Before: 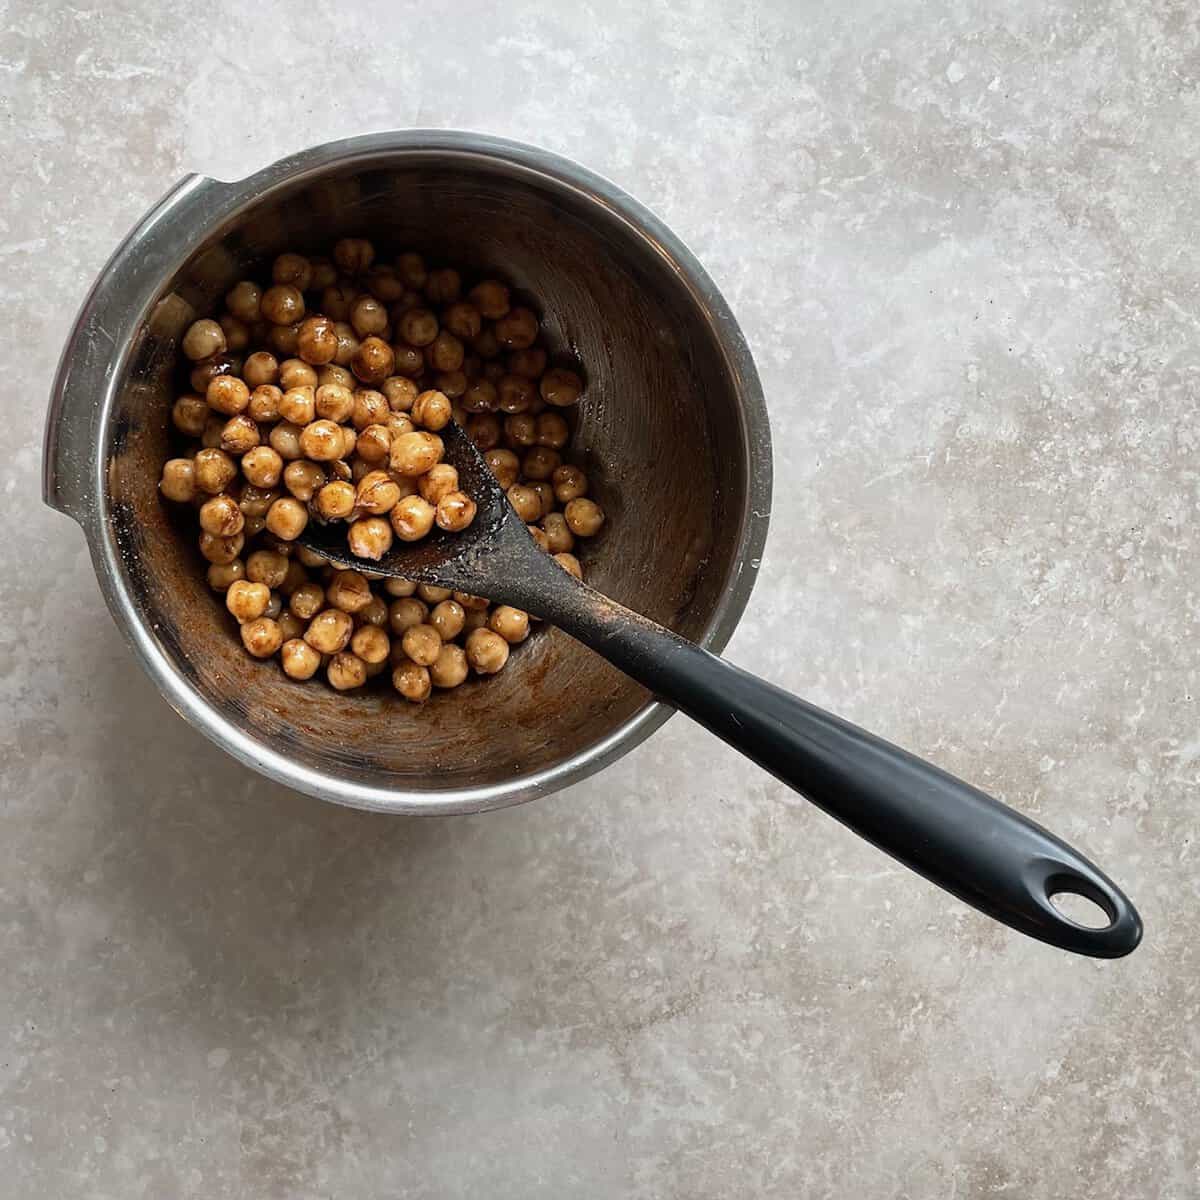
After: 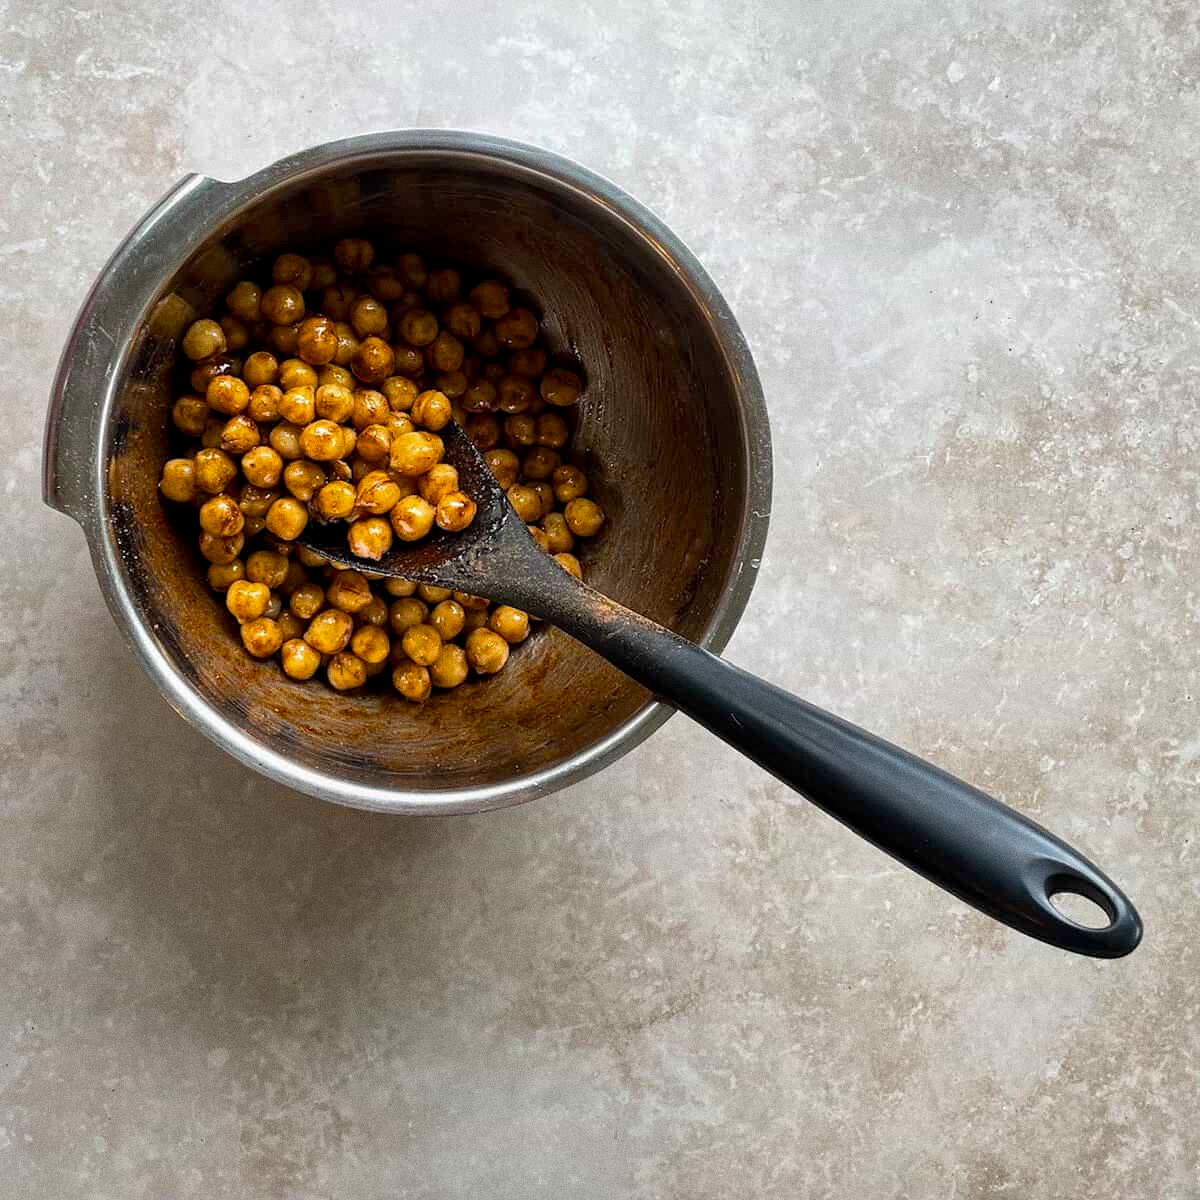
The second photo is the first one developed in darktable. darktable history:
grain: coarseness 0.09 ISO, strength 16.61%
local contrast: highlights 100%, shadows 100%, detail 120%, midtone range 0.2
color balance rgb: linear chroma grading › global chroma 15%, perceptual saturation grading › global saturation 30%
white balance: emerald 1
